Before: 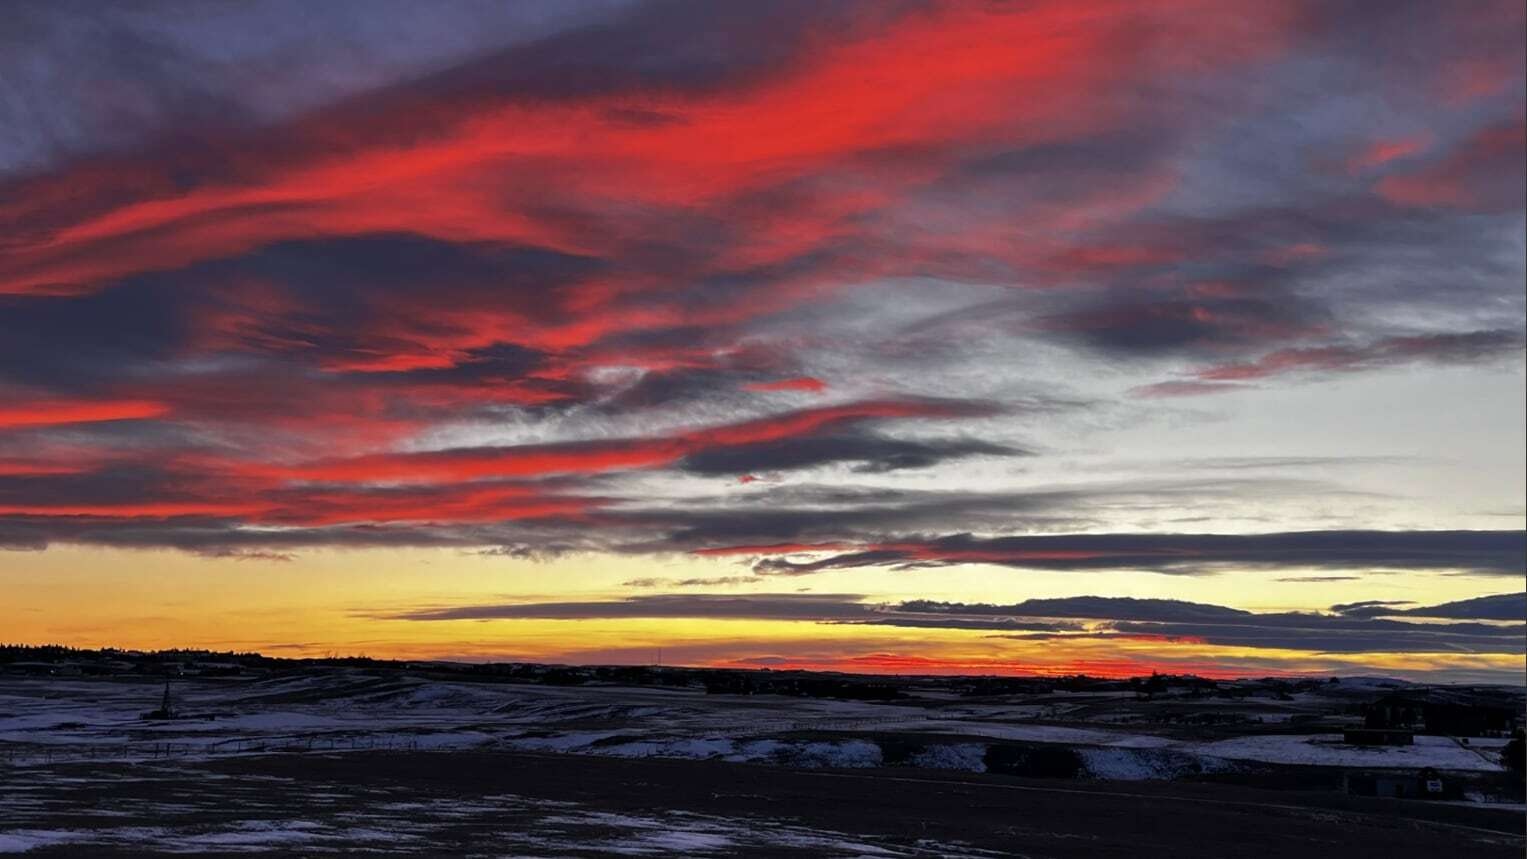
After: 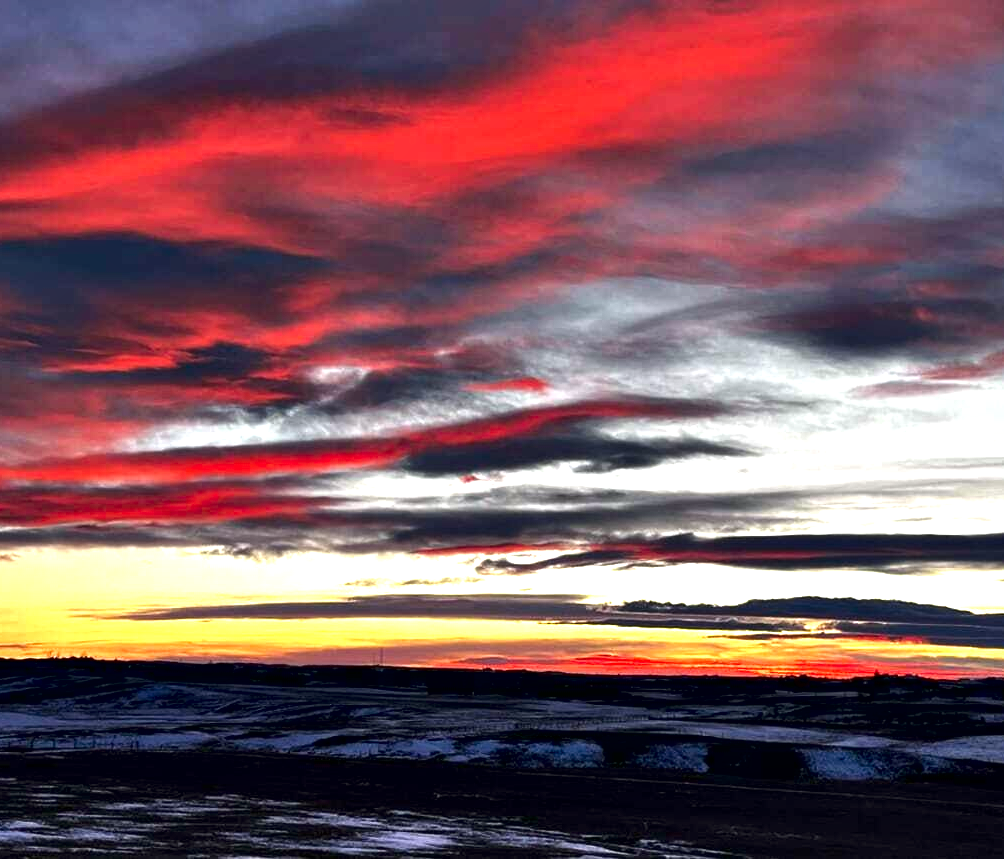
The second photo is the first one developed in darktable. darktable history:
crop and rotate: left 18.226%, right 15.984%
contrast brightness saturation: brightness -0.094
exposure: black level correction 0, exposure 0.695 EV, compensate highlight preservation false
contrast equalizer: octaves 7, y [[0.6 ×6], [0.55 ×6], [0 ×6], [0 ×6], [0 ×6]]
